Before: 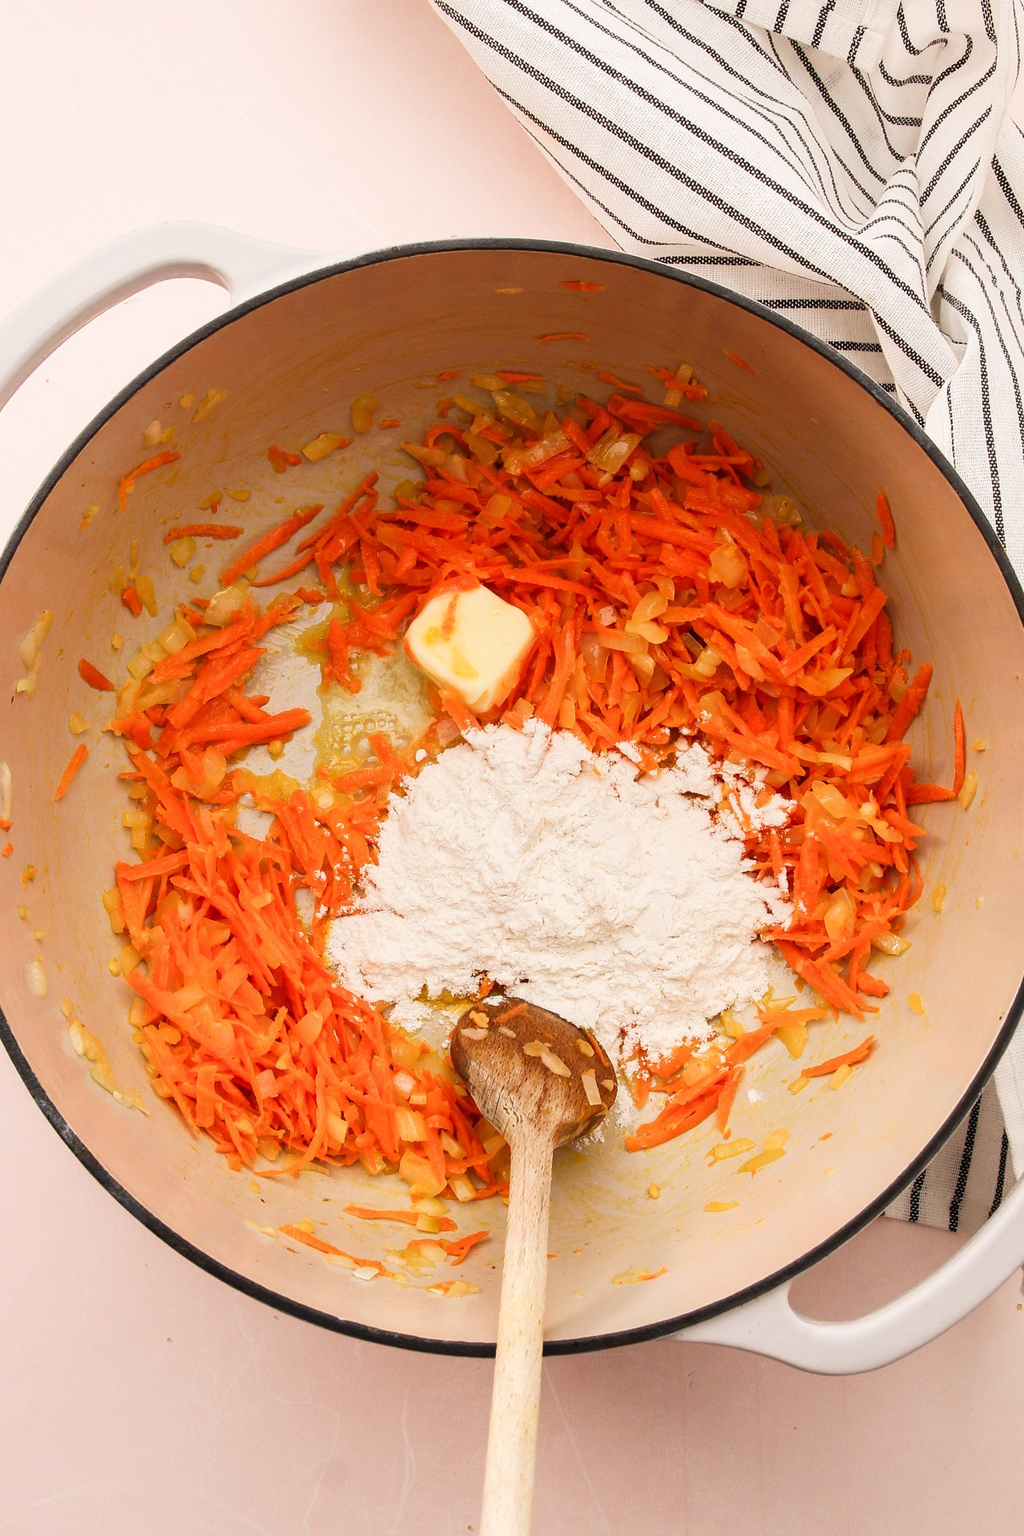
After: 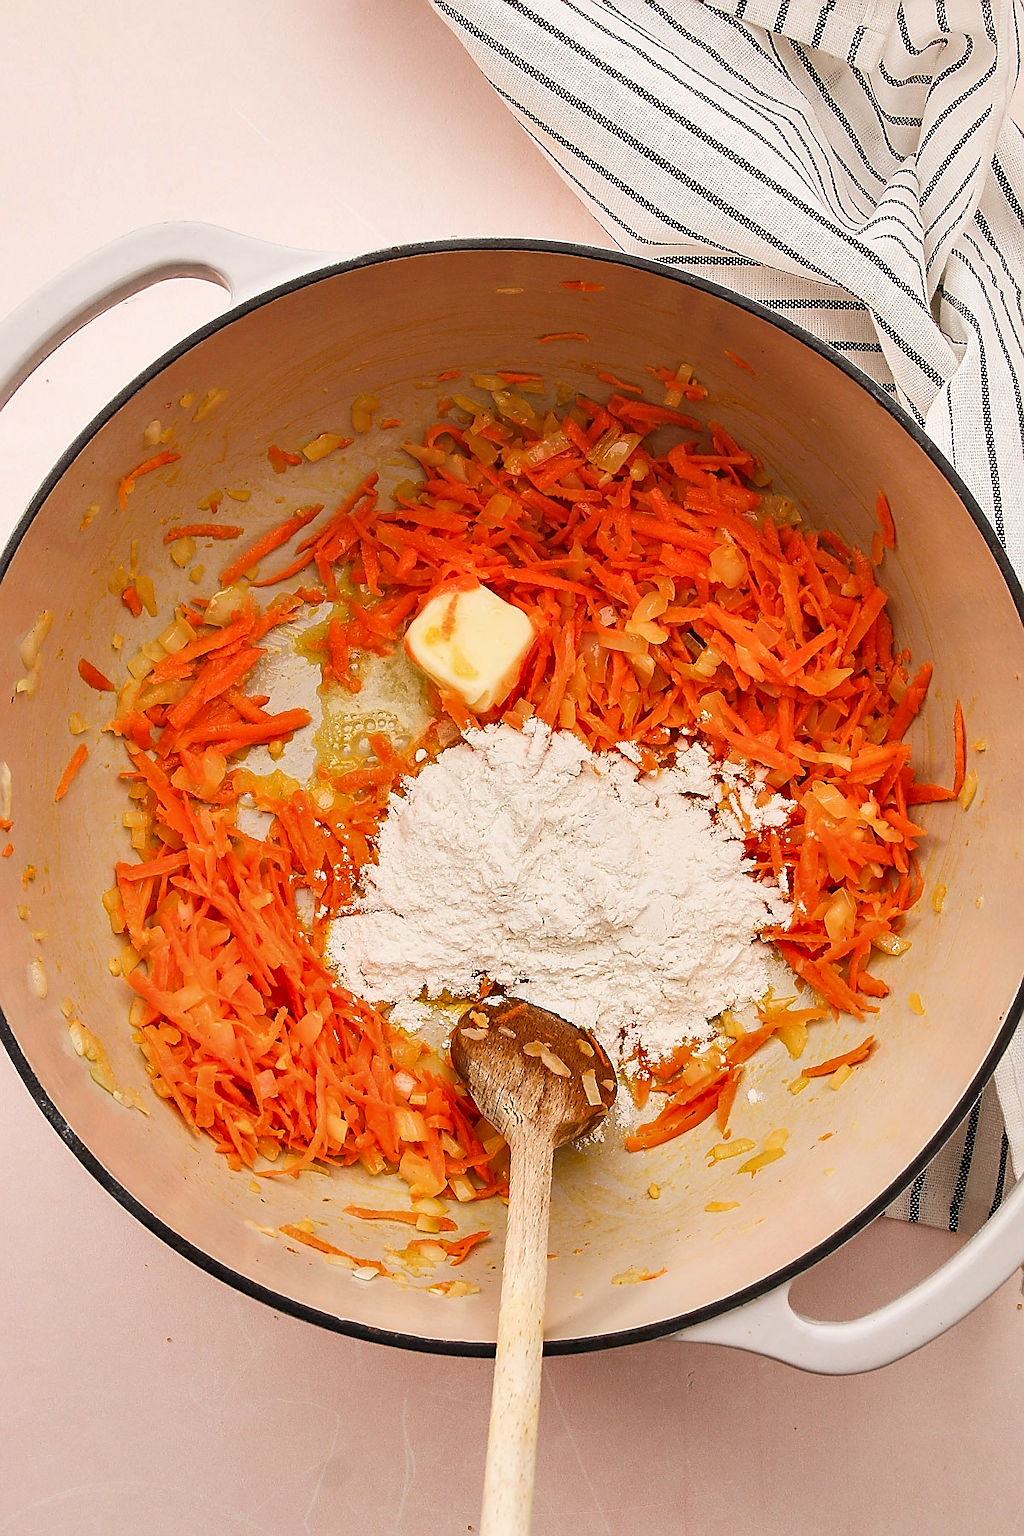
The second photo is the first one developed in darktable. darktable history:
sharpen: radius 1.413, amount 1.233, threshold 0.636
shadows and highlights: highlights color adjustment 49.54%, low approximation 0.01, soften with gaussian
